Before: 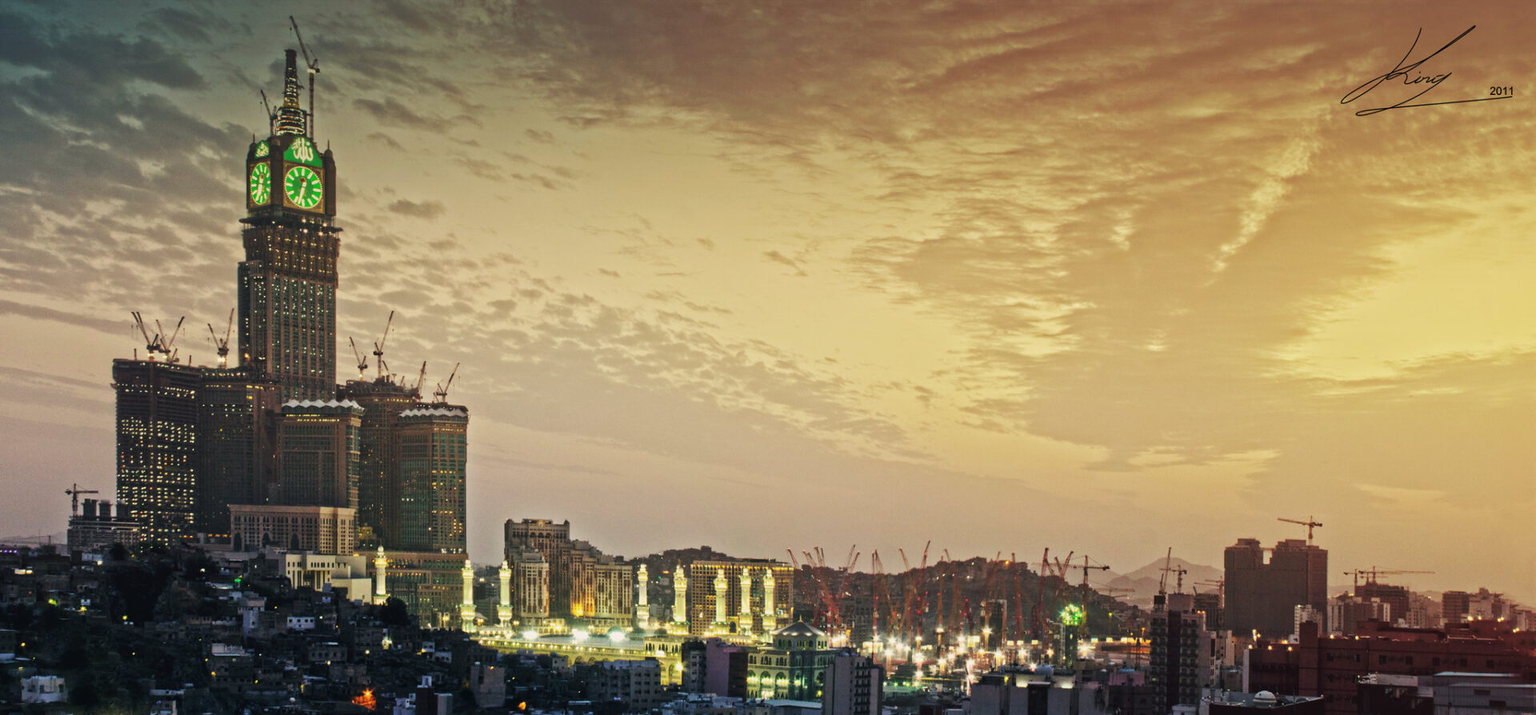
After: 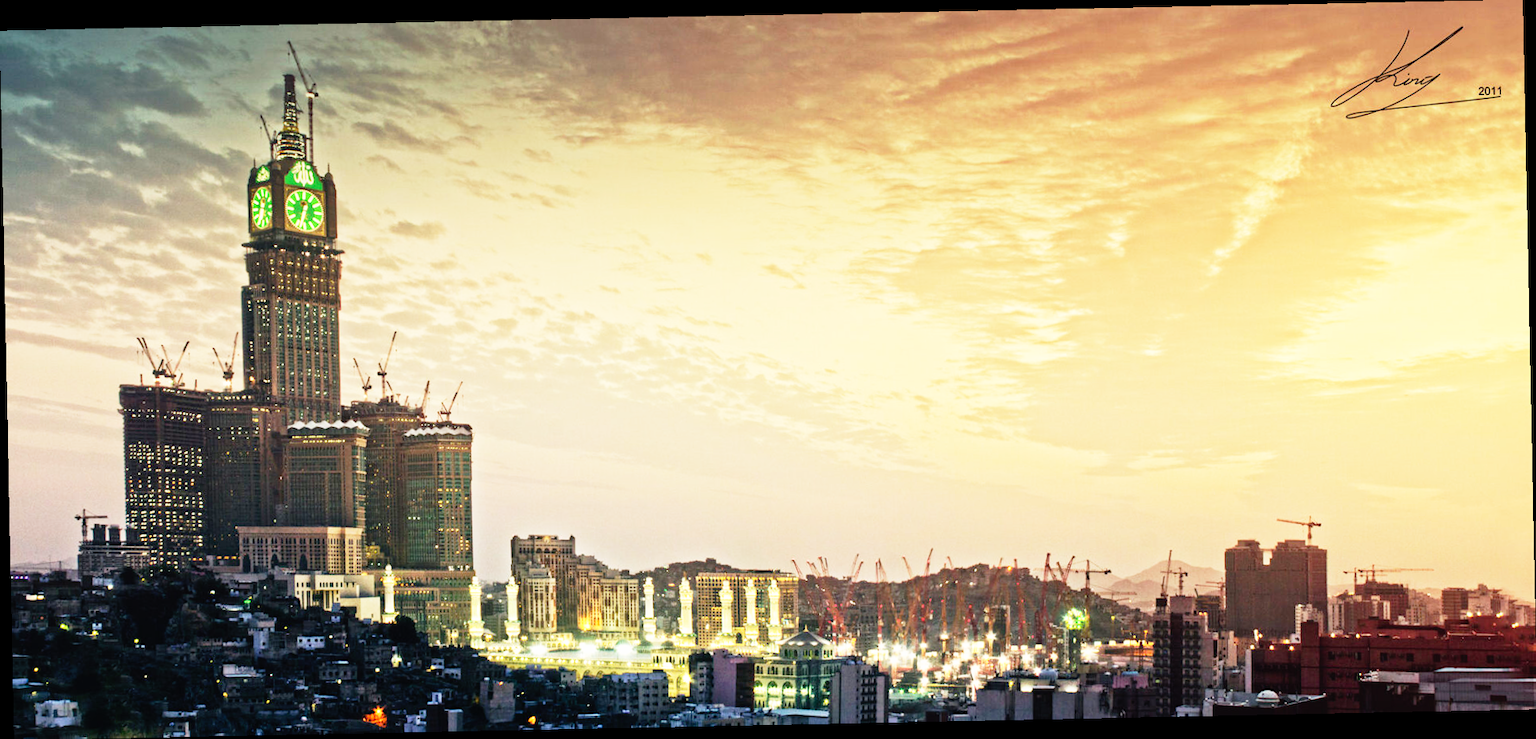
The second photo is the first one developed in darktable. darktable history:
rotate and perspective: rotation -1.17°, automatic cropping off
base curve: curves: ch0 [(0, 0) (0.012, 0.01) (0.073, 0.168) (0.31, 0.711) (0.645, 0.957) (1, 1)], preserve colors none
